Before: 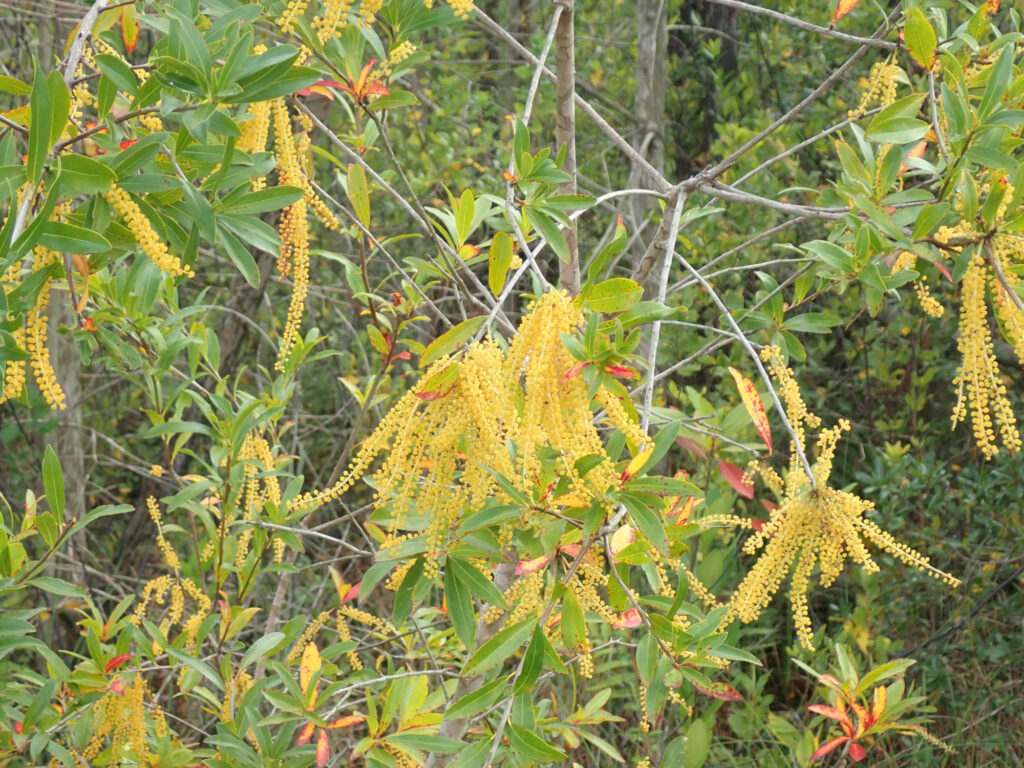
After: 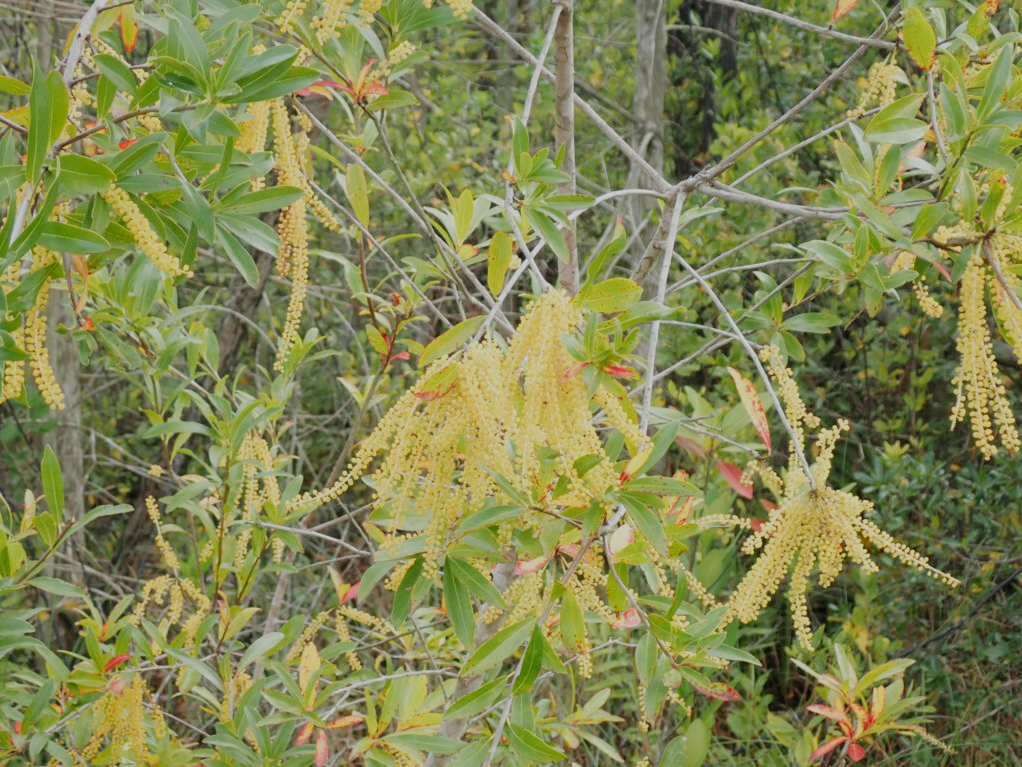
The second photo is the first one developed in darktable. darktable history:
crop and rotate: left 0.167%, bottom 0.013%
filmic rgb: black relative exposure -7.65 EV, white relative exposure 4.56 EV, hardness 3.61, preserve chrominance no, color science v5 (2021), contrast in shadows safe, contrast in highlights safe
